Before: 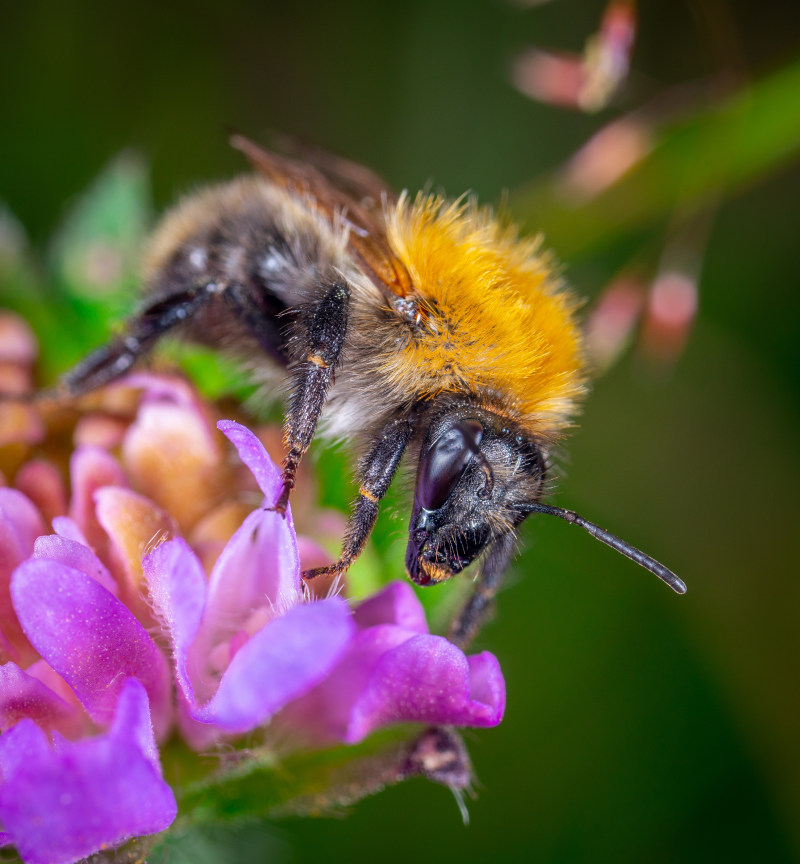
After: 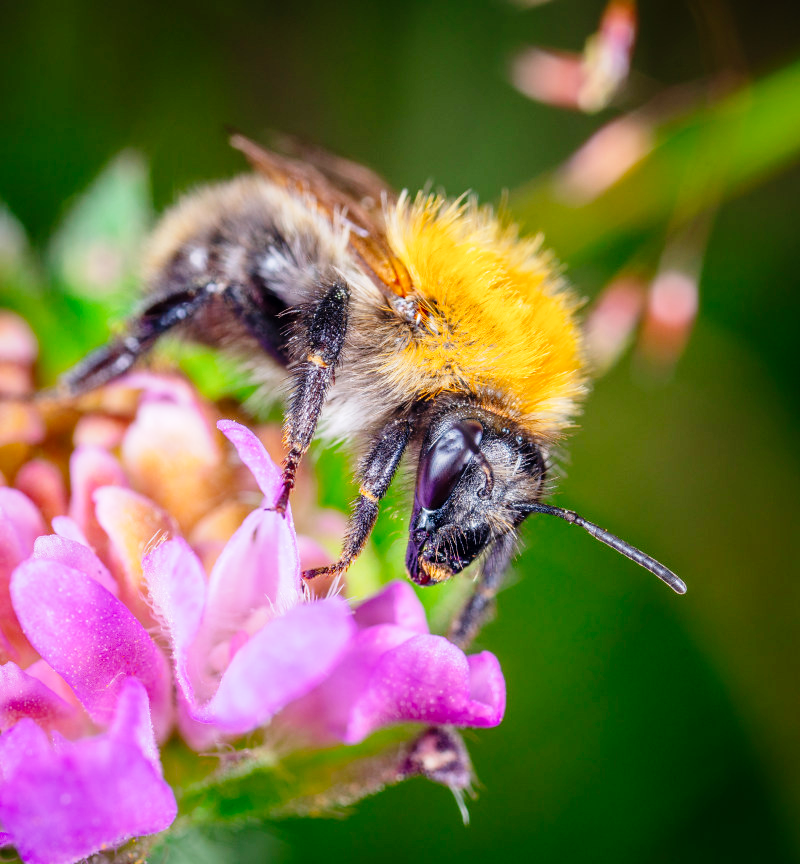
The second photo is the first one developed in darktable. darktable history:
tone curve: curves: ch0 [(0, 0) (0.003, 0.003) (0.011, 0.01) (0.025, 0.023) (0.044, 0.041) (0.069, 0.064) (0.1, 0.094) (0.136, 0.143) (0.177, 0.205) (0.224, 0.281) (0.277, 0.367) (0.335, 0.457) (0.399, 0.542) (0.468, 0.629) (0.543, 0.711) (0.623, 0.788) (0.709, 0.863) (0.801, 0.912) (0.898, 0.955) (1, 1)], preserve colors none
